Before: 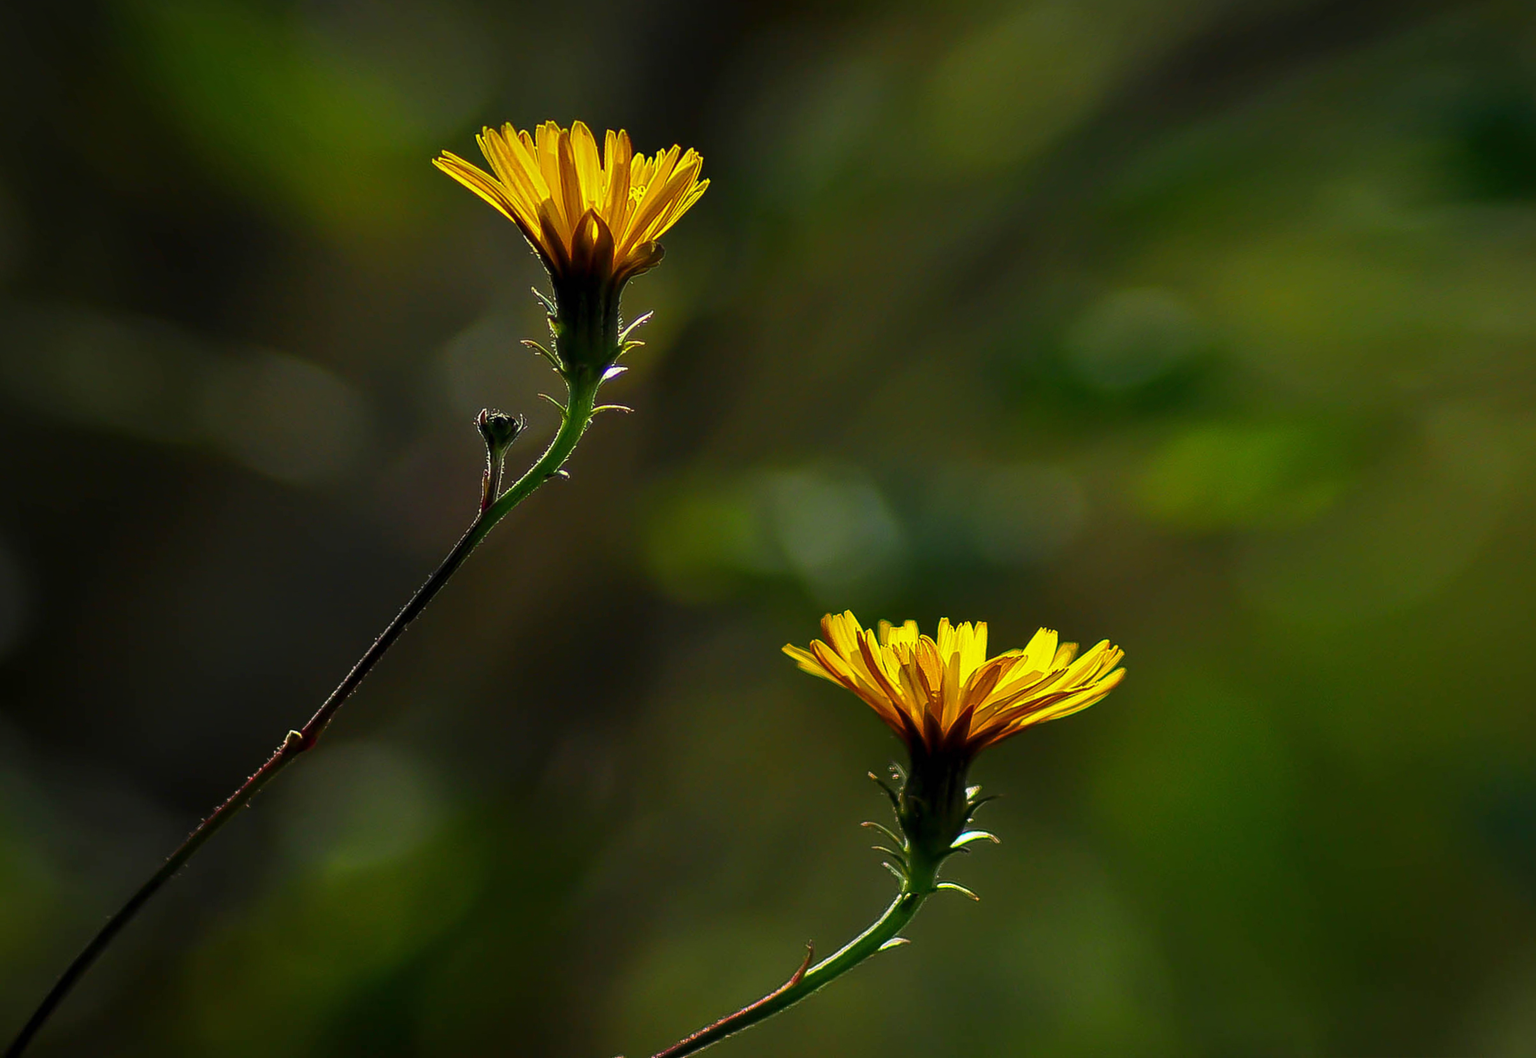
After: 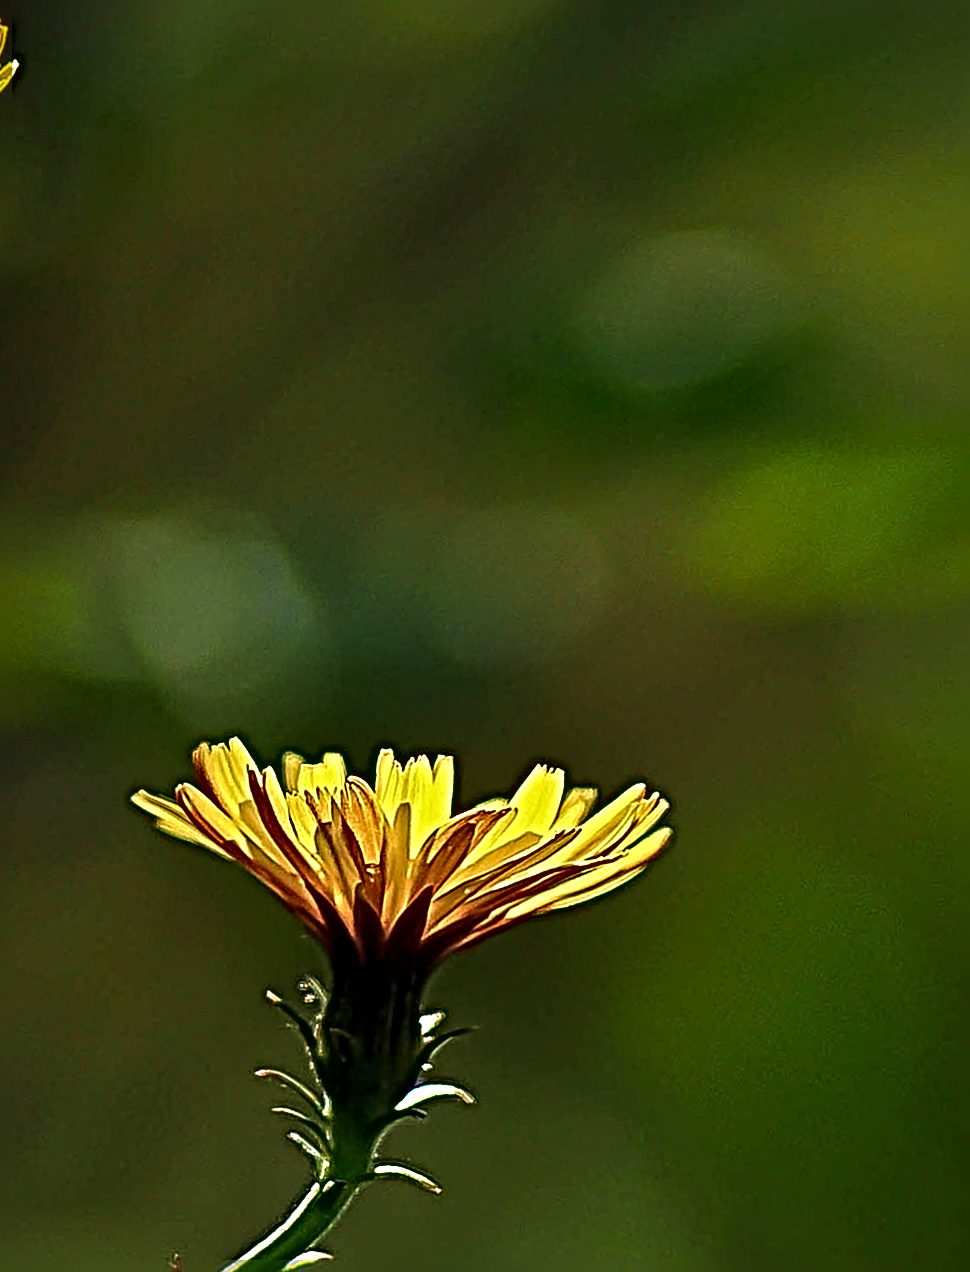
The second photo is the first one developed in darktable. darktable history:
velvia: strength 30.06%
contrast brightness saturation: contrast 0.048
crop: left 45.5%, top 13.286%, right 14.231%, bottom 10.057%
sharpen: radius 6.269, amount 1.813, threshold 0.148
